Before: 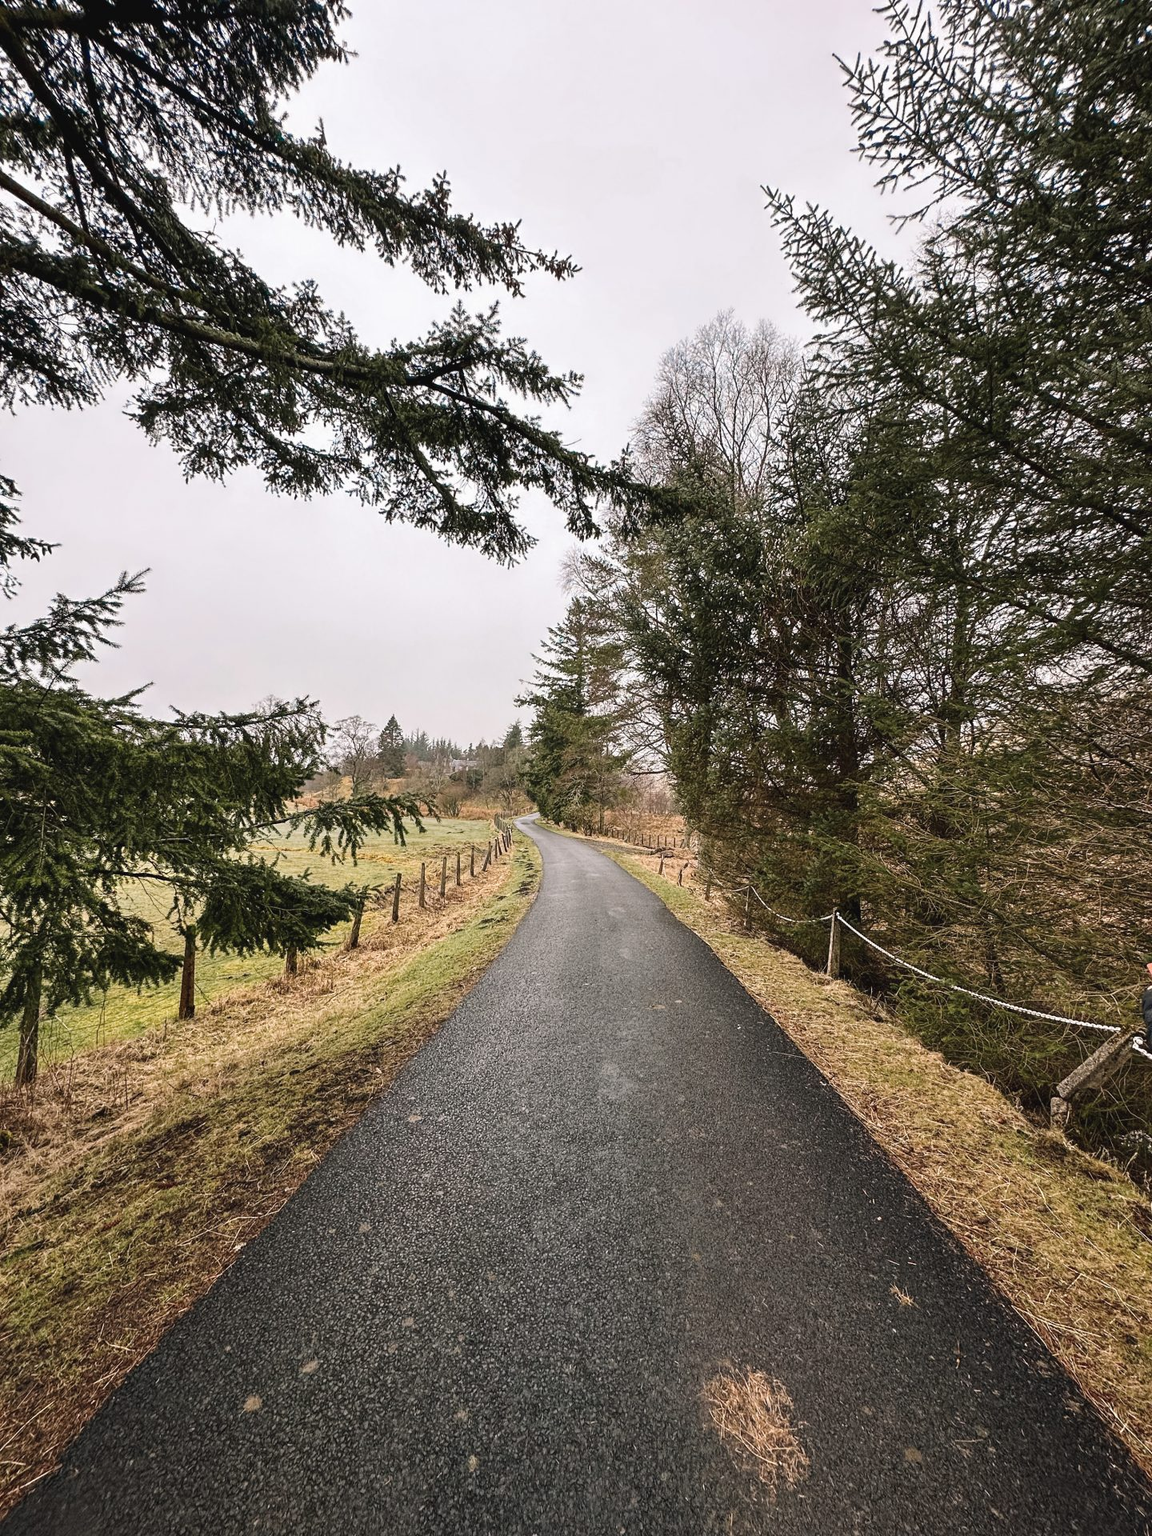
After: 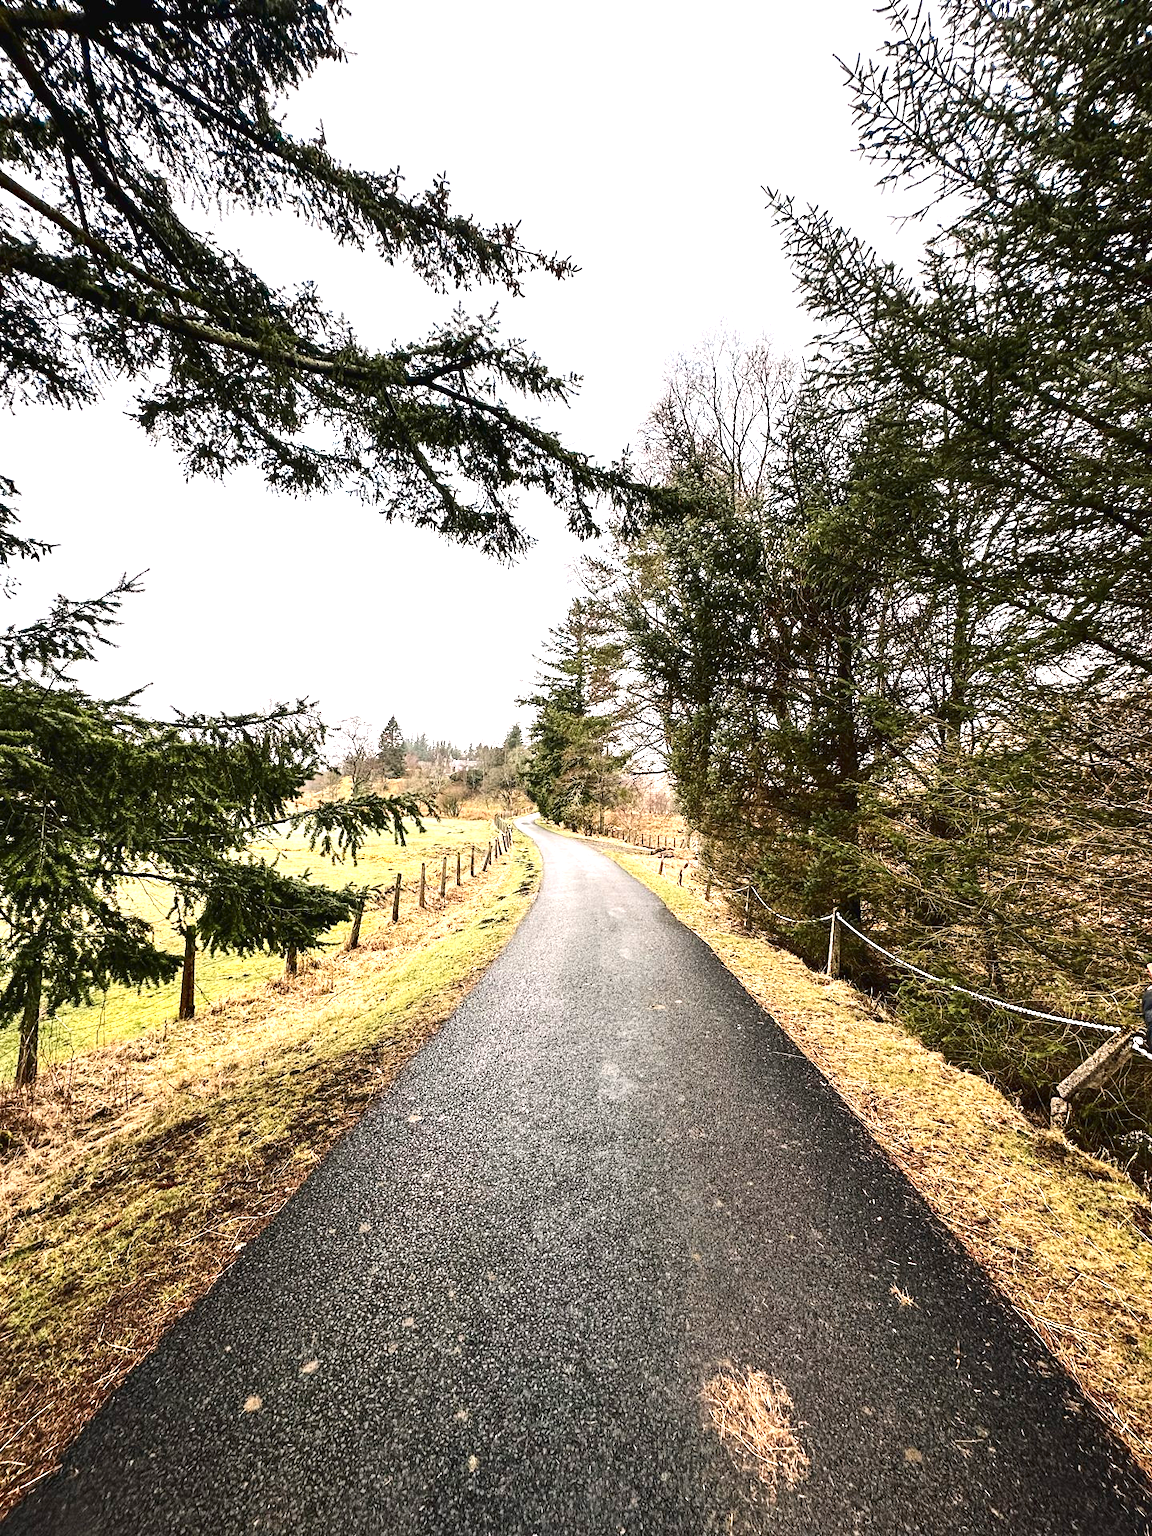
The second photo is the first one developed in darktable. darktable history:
contrast brightness saturation: contrast 0.2, brightness -0.11, saturation 0.1
exposure: exposure 1.223 EV, compensate highlight preservation false
